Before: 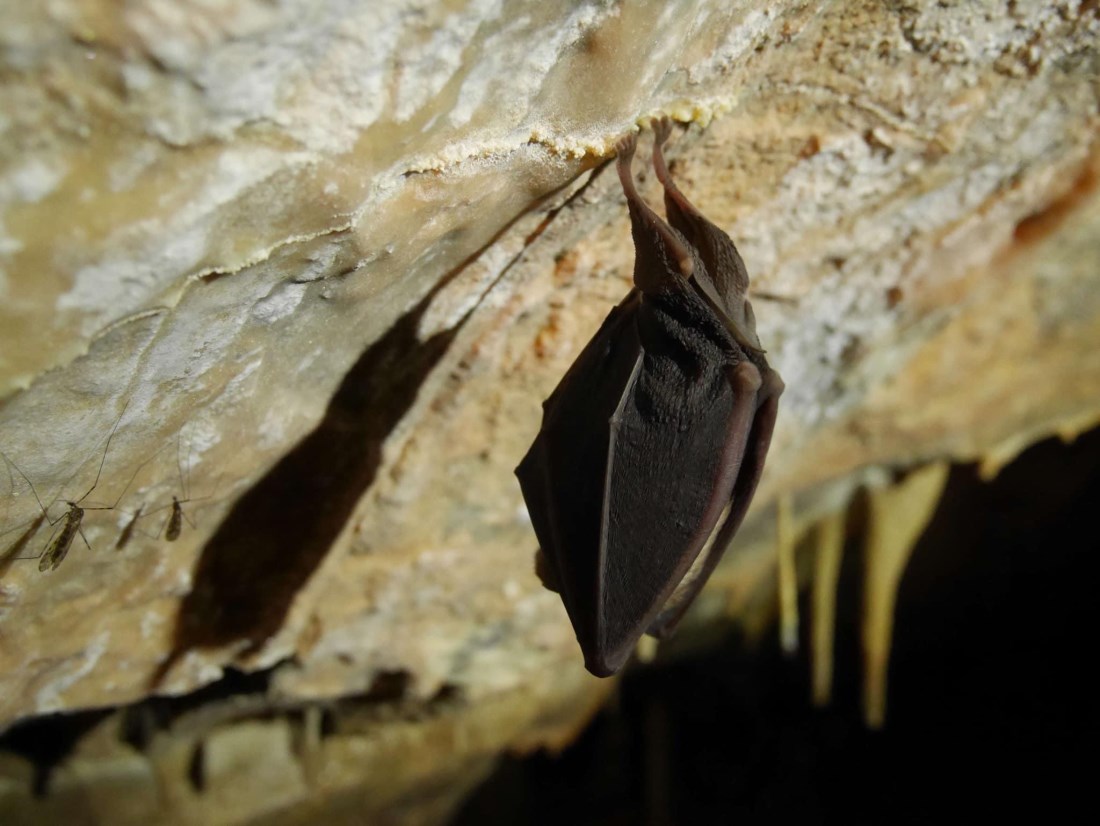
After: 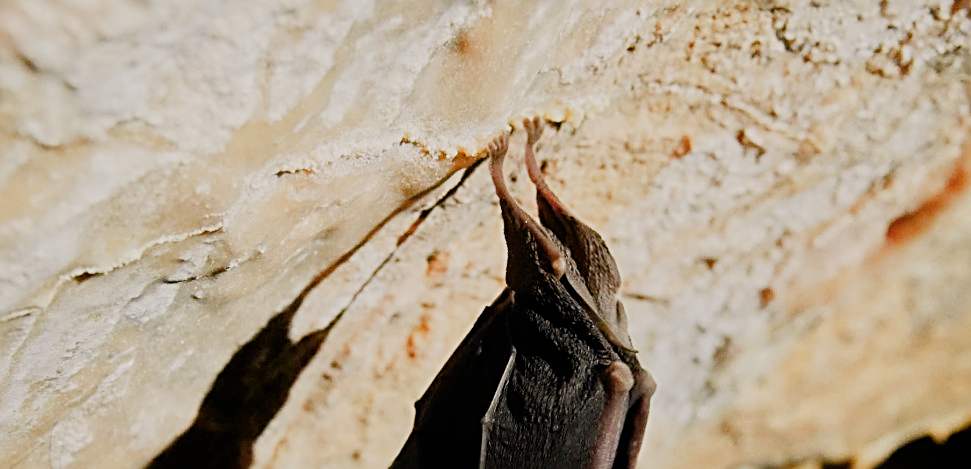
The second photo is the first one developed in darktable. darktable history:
color zones: curves: ch1 [(0.263, 0.53) (0.376, 0.287) (0.487, 0.512) (0.748, 0.547) (1, 0.513)]; ch2 [(0.262, 0.45) (0.751, 0.477)]
crop and rotate: left 11.661%, bottom 43.143%
sharpen: radius 3.014, amount 0.771
contrast brightness saturation: contrast 0.055, brightness -0.009, saturation -0.222
filmic rgb: black relative exposure -7.65 EV, white relative exposure 4.56 EV, hardness 3.61, preserve chrominance no, color science v5 (2021)
tone equalizer: -7 EV 0.155 EV, -6 EV 0.597 EV, -5 EV 1.16 EV, -4 EV 1.32 EV, -3 EV 1.15 EV, -2 EV 0.6 EV, -1 EV 0.155 EV, edges refinement/feathering 500, mask exposure compensation -1.57 EV, preserve details guided filter
color balance rgb: highlights gain › chroma 3.05%, highlights gain › hue 54.31°, perceptual saturation grading › global saturation 15.713%, perceptual saturation grading › highlights -19.435%, perceptual saturation grading › shadows 19.164%
